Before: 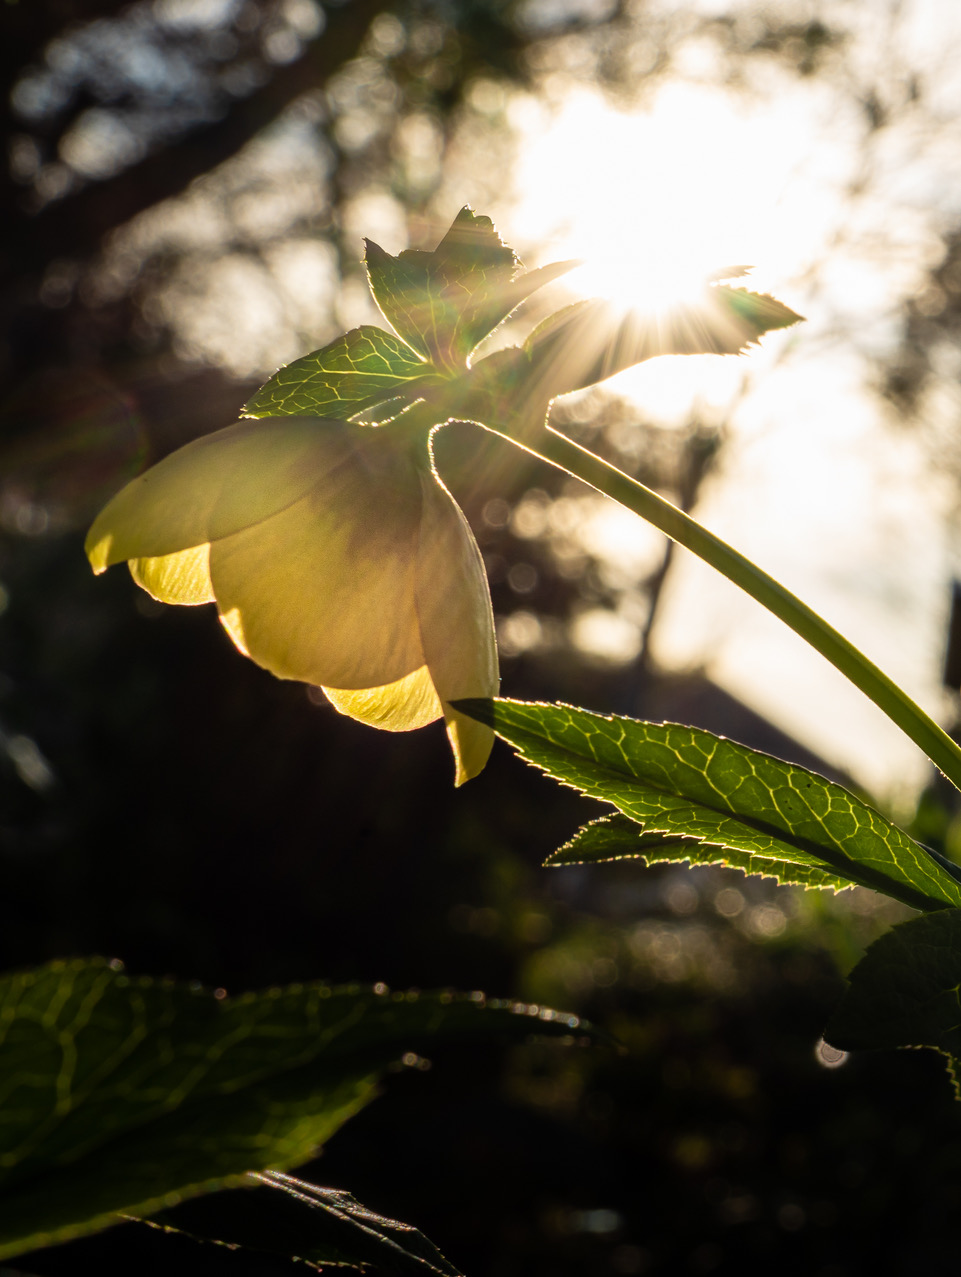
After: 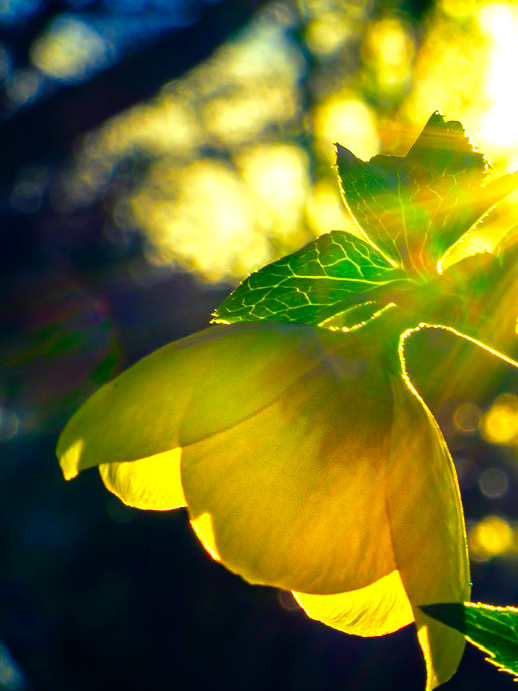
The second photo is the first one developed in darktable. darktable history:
color balance rgb: shadows lift › luminance -40.92%, shadows lift › chroma 14.327%, shadows lift › hue 260.25°, linear chroma grading › global chroma 9.68%, perceptual saturation grading › global saturation 36.04%, perceptual saturation grading › shadows 35.298%, perceptual brilliance grading › global brilliance 18.666%
color correction: highlights a* -10.97, highlights b* 9.96, saturation 1.71
crop and rotate: left 3.034%, top 7.475%, right 43%, bottom 38.397%
